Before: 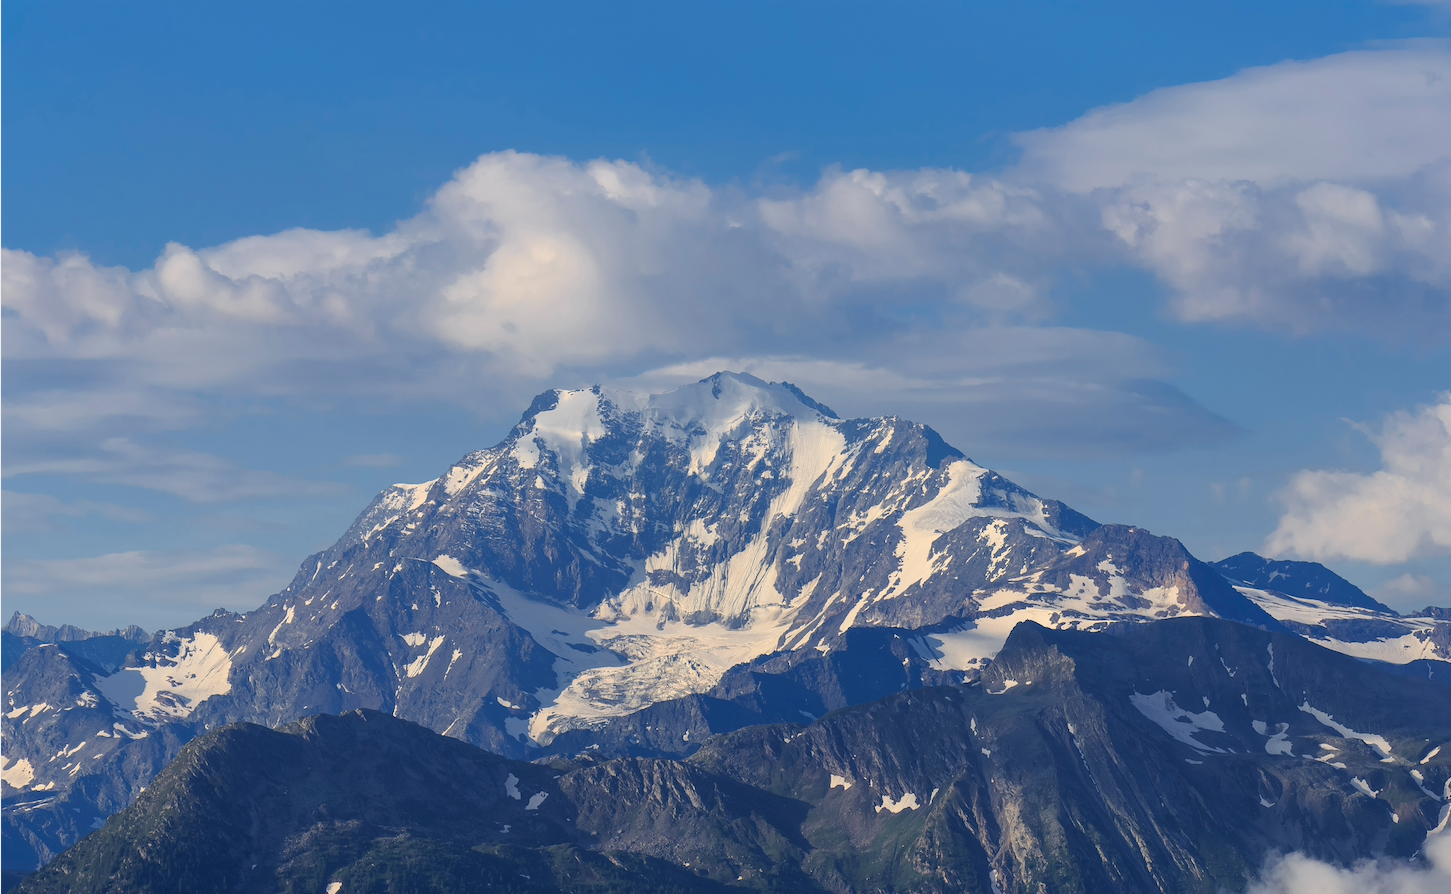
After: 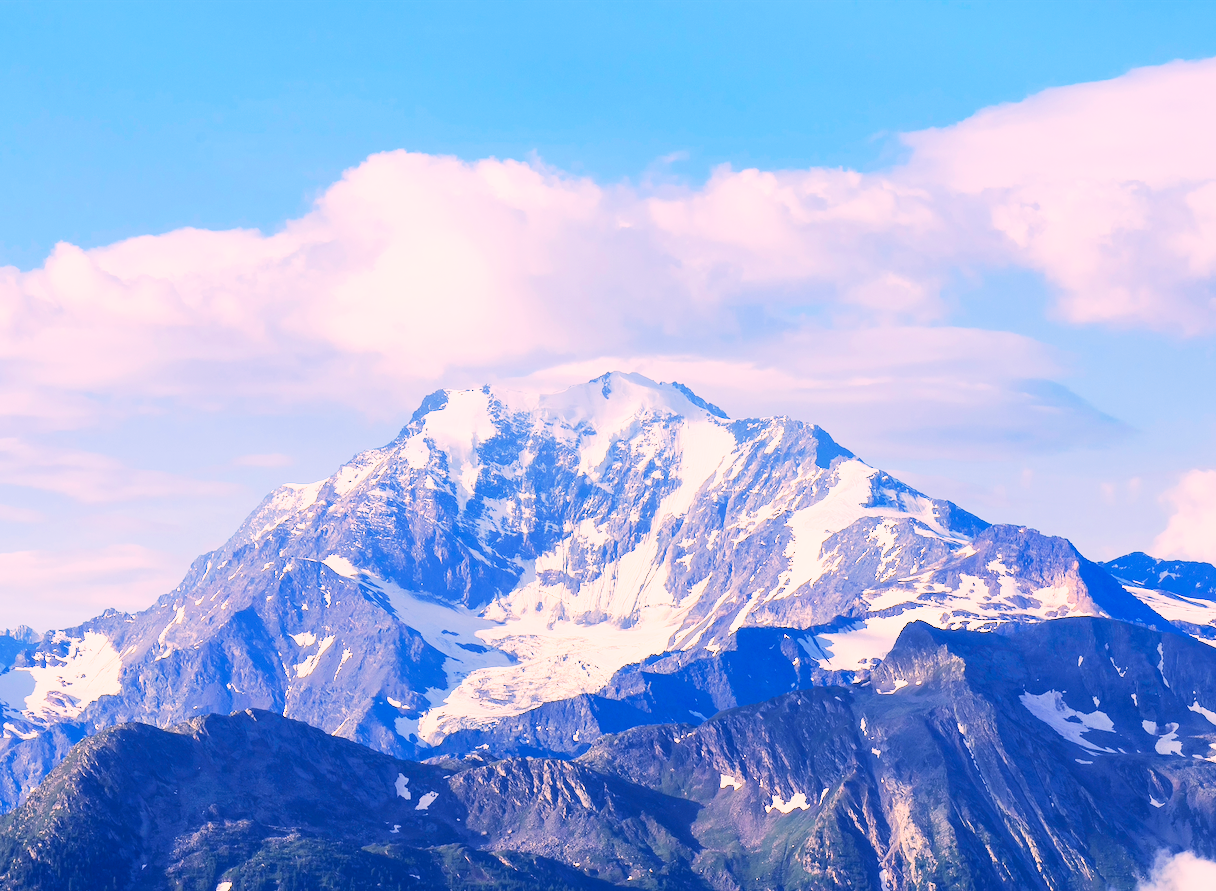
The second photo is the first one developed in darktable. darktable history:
crop: left 7.598%, right 7.873%
contrast brightness saturation: contrast 0.07, brightness 0.08, saturation 0.18
base curve: curves: ch0 [(0, 0) (0.007, 0.004) (0.027, 0.03) (0.046, 0.07) (0.207, 0.54) (0.442, 0.872) (0.673, 0.972) (1, 1)], preserve colors none
color correction: highlights a* 14.52, highlights b* 4.84
